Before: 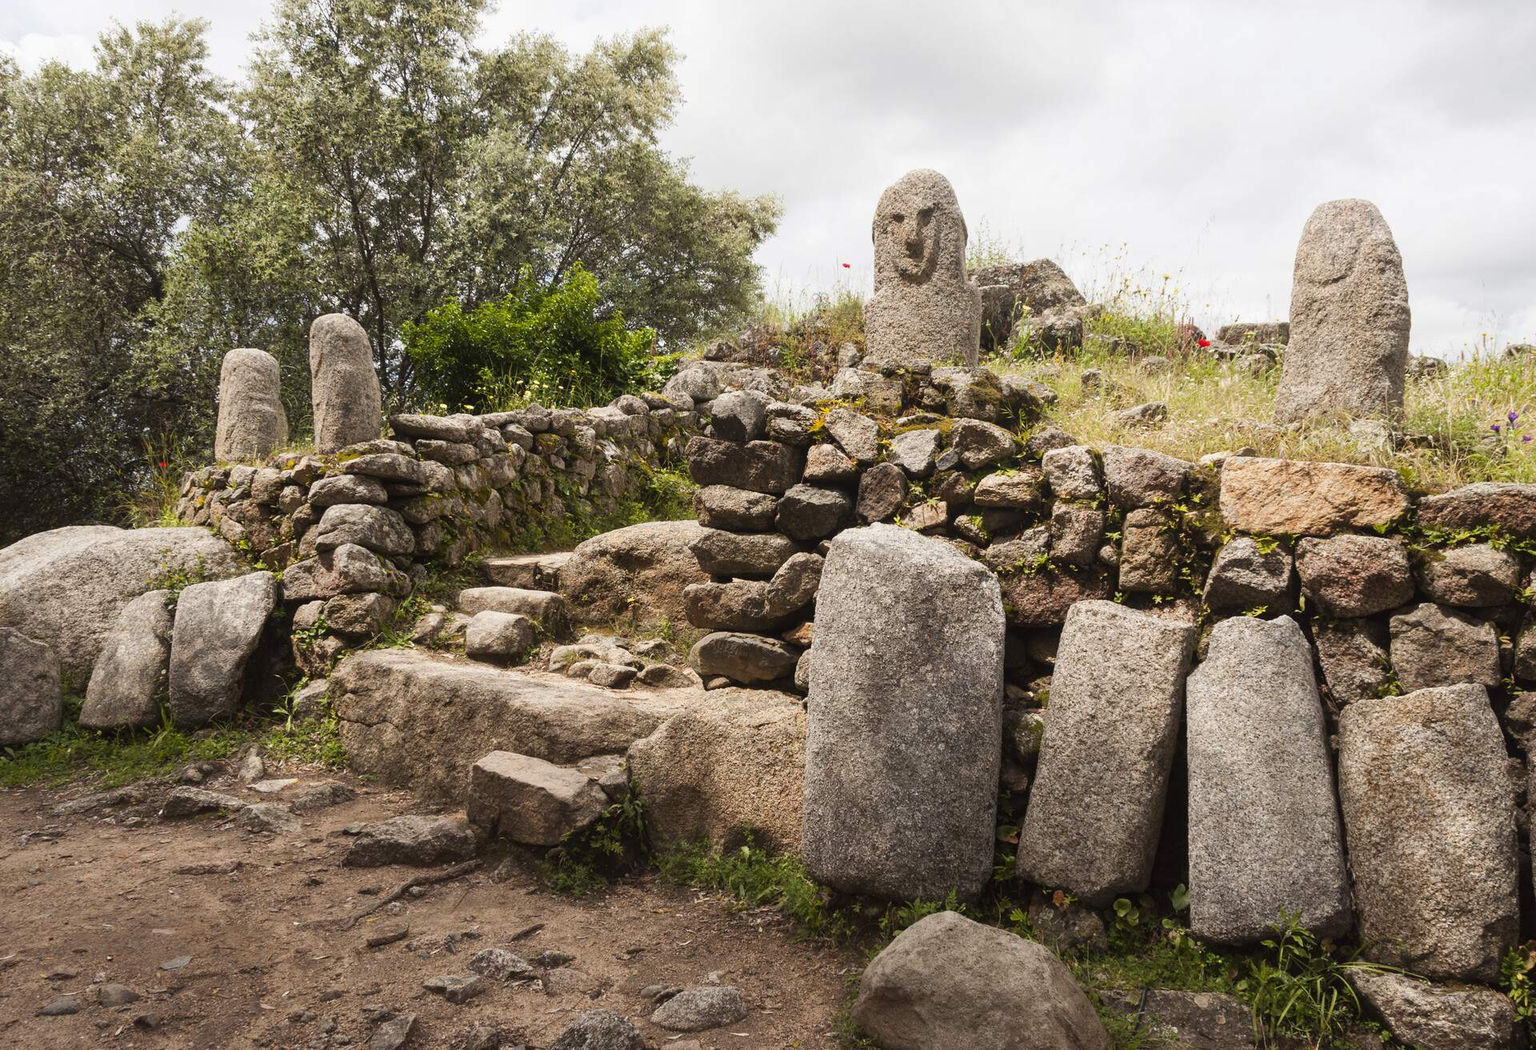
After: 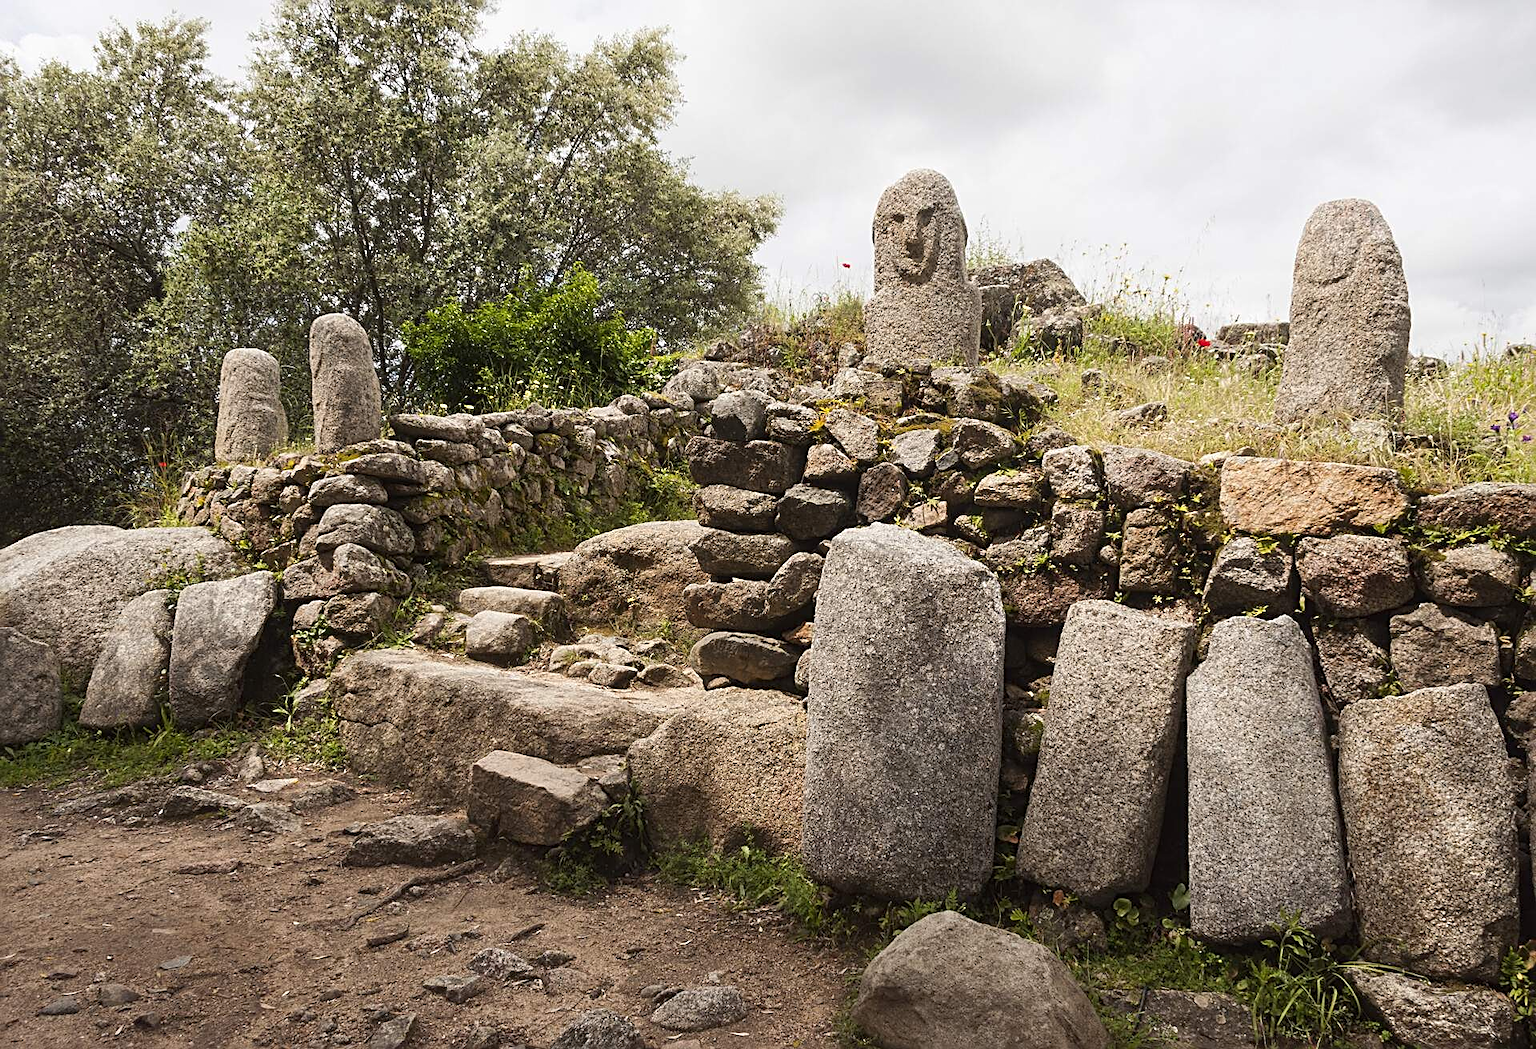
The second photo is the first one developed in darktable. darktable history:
sharpen: radius 2.562, amount 0.643
